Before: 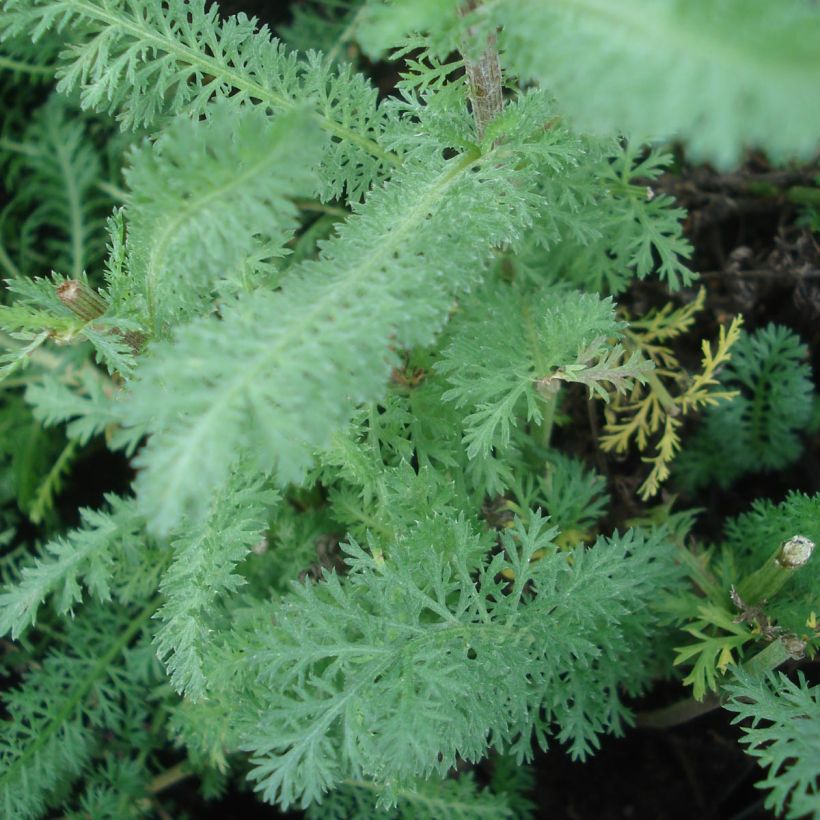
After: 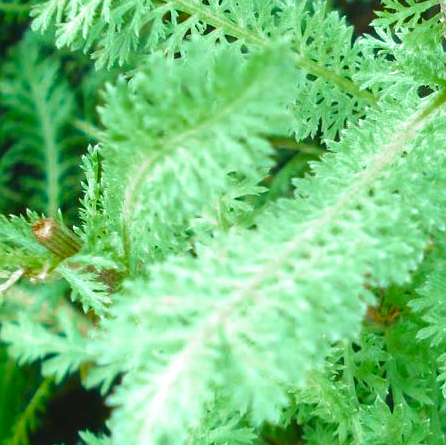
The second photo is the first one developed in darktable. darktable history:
exposure: black level correction 0, exposure 0.949 EV, compensate highlight preservation false
crop and rotate: left 3.062%, top 7.608%, right 42.547%, bottom 38.075%
color zones: curves: ch0 [(0, 0.48) (0.209, 0.398) (0.305, 0.332) (0.429, 0.493) (0.571, 0.5) (0.714, 0.5) (0.857, 0.5) (1, 0.48)]; ch1 [(0, 0.633) (0.143, 0.586) (0.286, 0.489) (0.429, 0.448) (0.571, 0.31) (0.714, 0.335) (0.857, 0.492) (1, 0.633)]; ch2 [(0, 0.448) (0.143, 0.498) (0.286, 0.5) (0.429, 0.5) (0.571, 0.5) (0.714, 0.5) (0.857, 0.5) (1, 0.448)]
contrast brightness saturation: contrast 0.009, saturation -0.062
velvia: strength 51.24%, mid-tones bias 0.514
